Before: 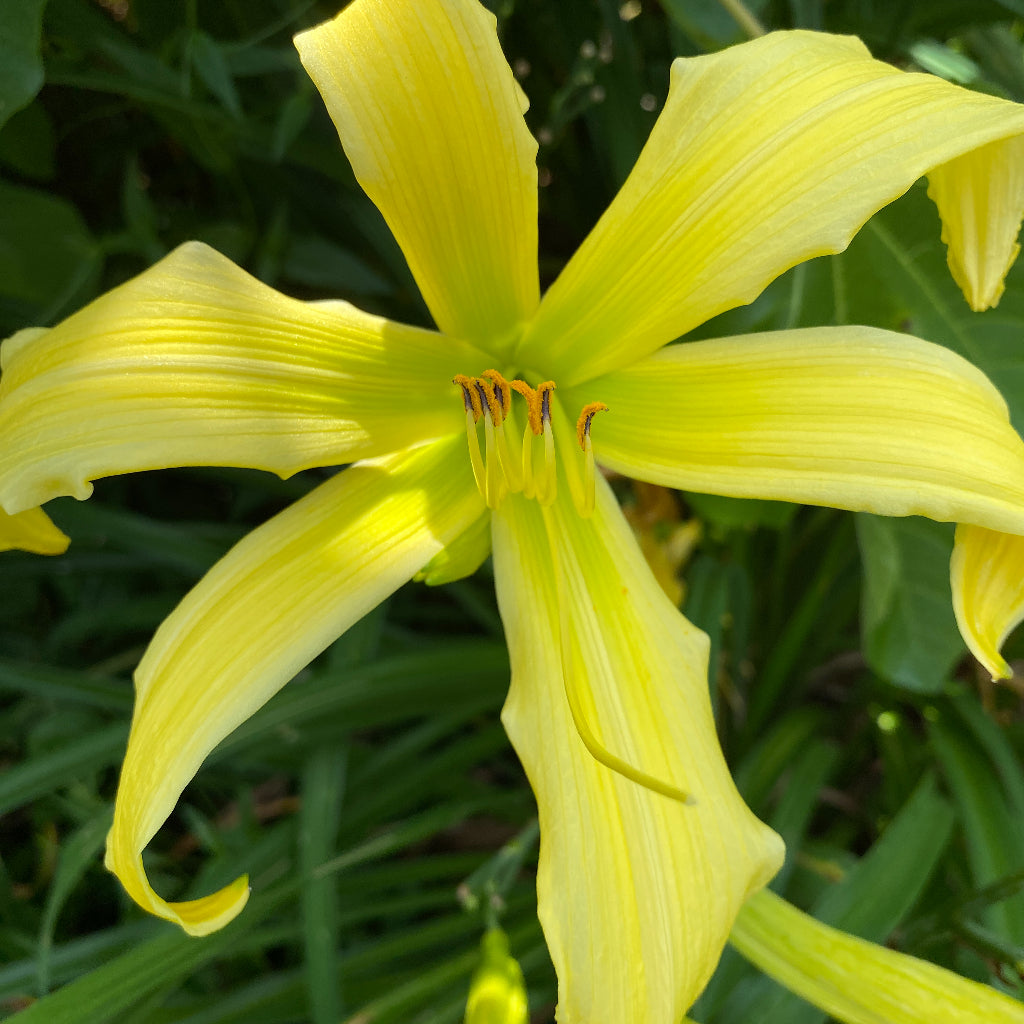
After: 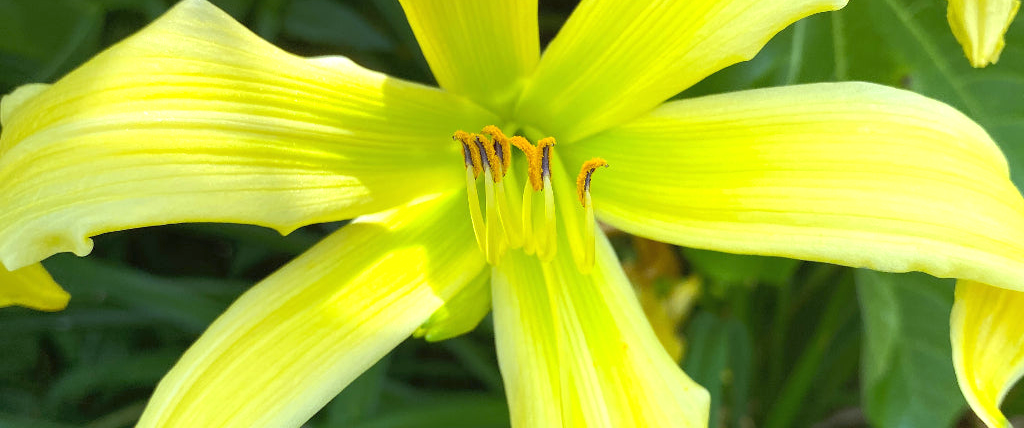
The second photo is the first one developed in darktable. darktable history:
shadows and highlights: shadows 43.06, highlights 6.94
white balance: red 0.931, blue 1.11
exposure: black level correction 0, exposure 0.7 EV, compensate exposure bias true, compensate highlight preservation false
crop and rotate: top 23.84%, bottom 34.294%
